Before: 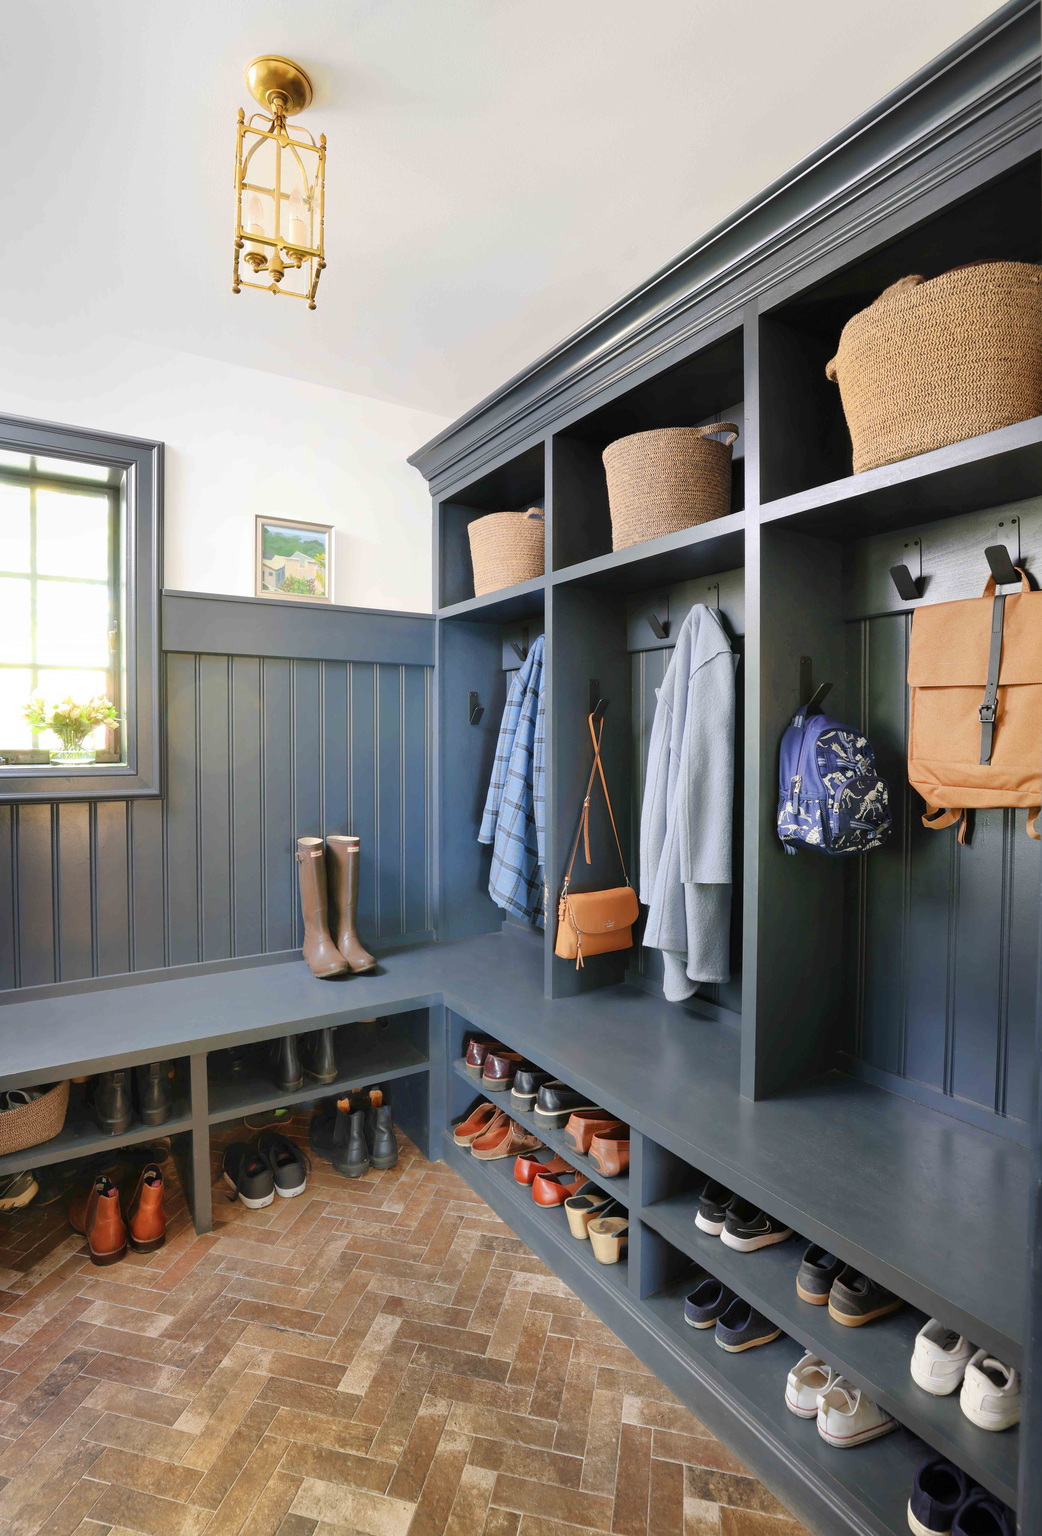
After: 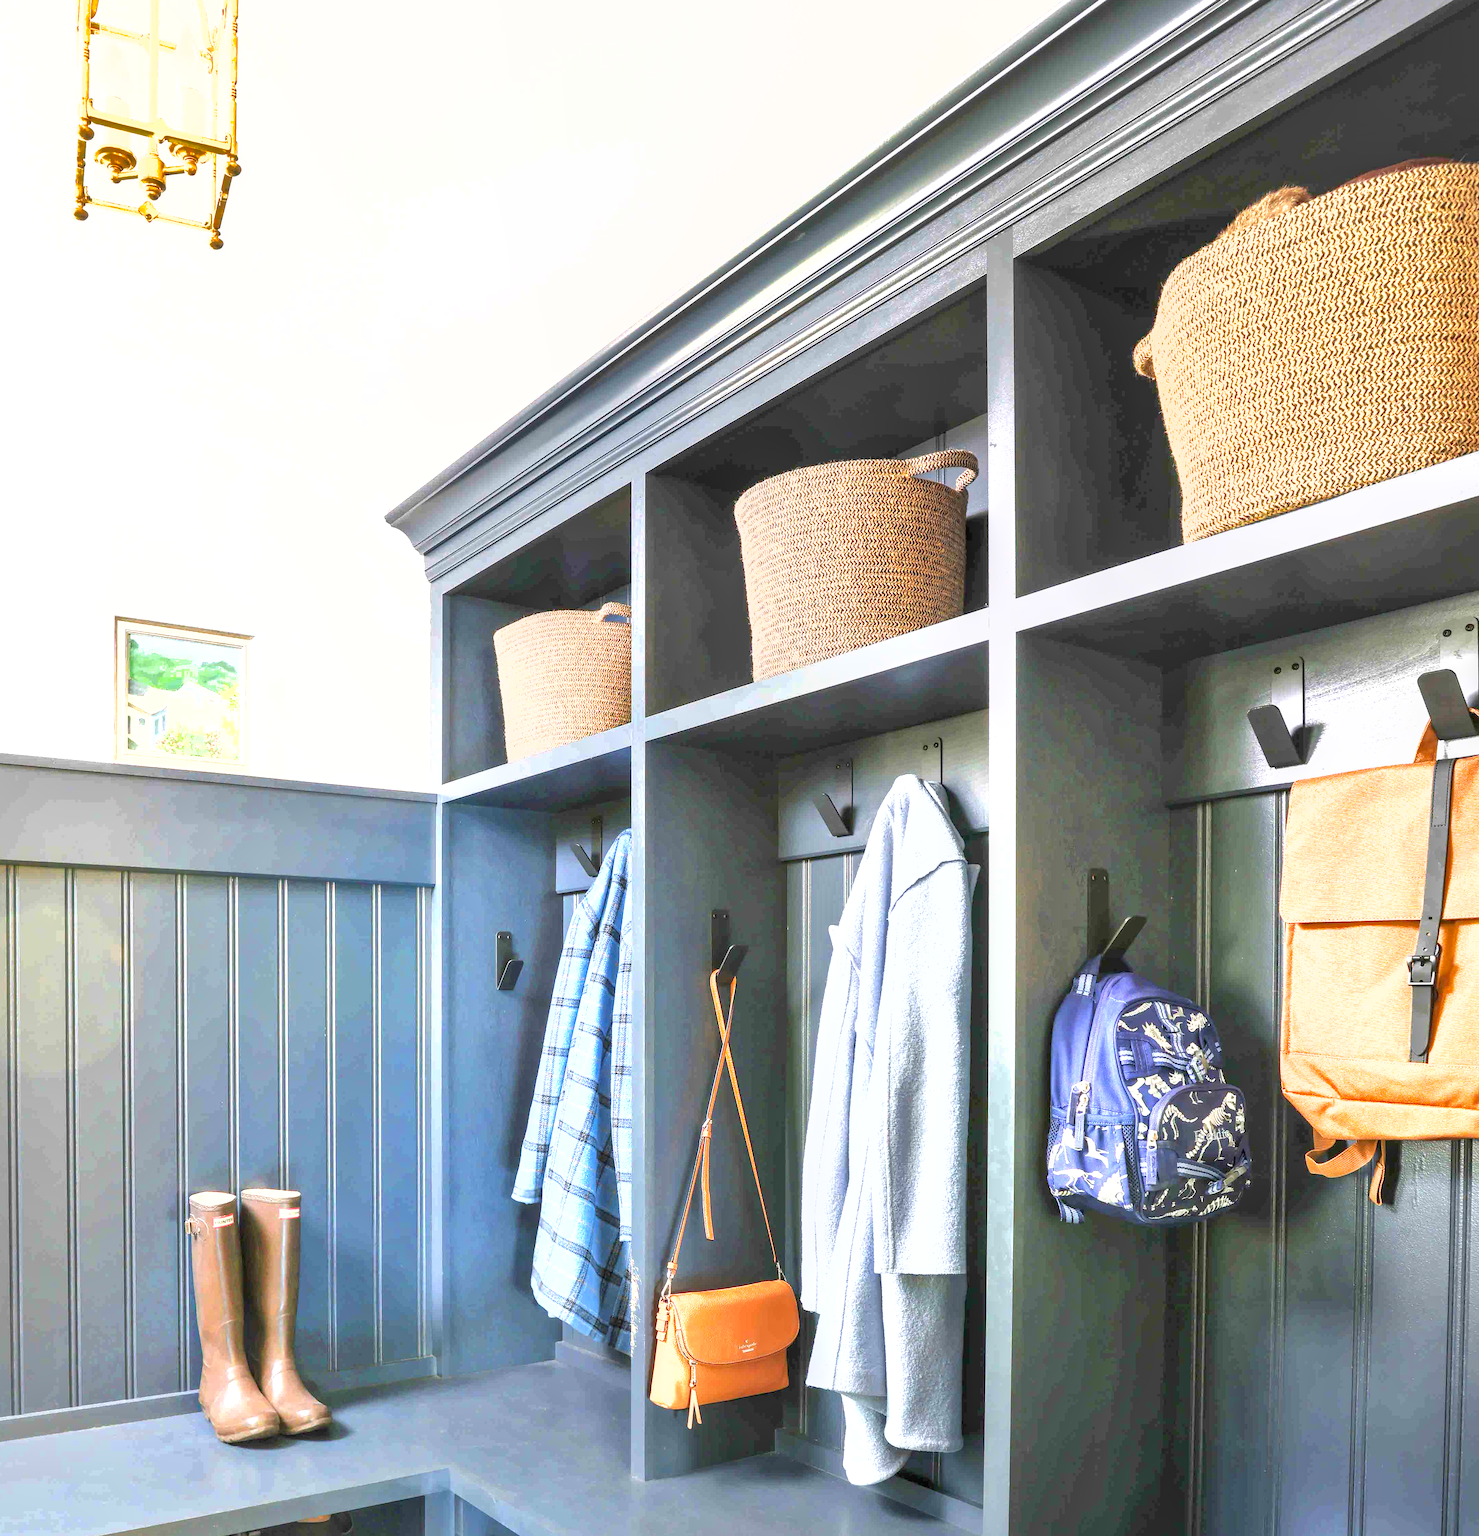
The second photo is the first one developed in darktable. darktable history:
crop: left 18.383%, top 11.103%, right 2.126%, bottom 32.926%
local contrast: on, module defaults
shadows and highlights: on, module defaults
exposure: exposure 1.269 EV, compensate highlight preservation false
contrast equalizer: octaves 7, y [[0.526, 0.53, 0.532, 0.532, 0.53, 0.525], [0.5 ×6], [0.5 ×6], [0 ×6], [0 ×6]]
contrast brightness saturation: contrast 0.032, brightness 0.06, saturation 0.122
